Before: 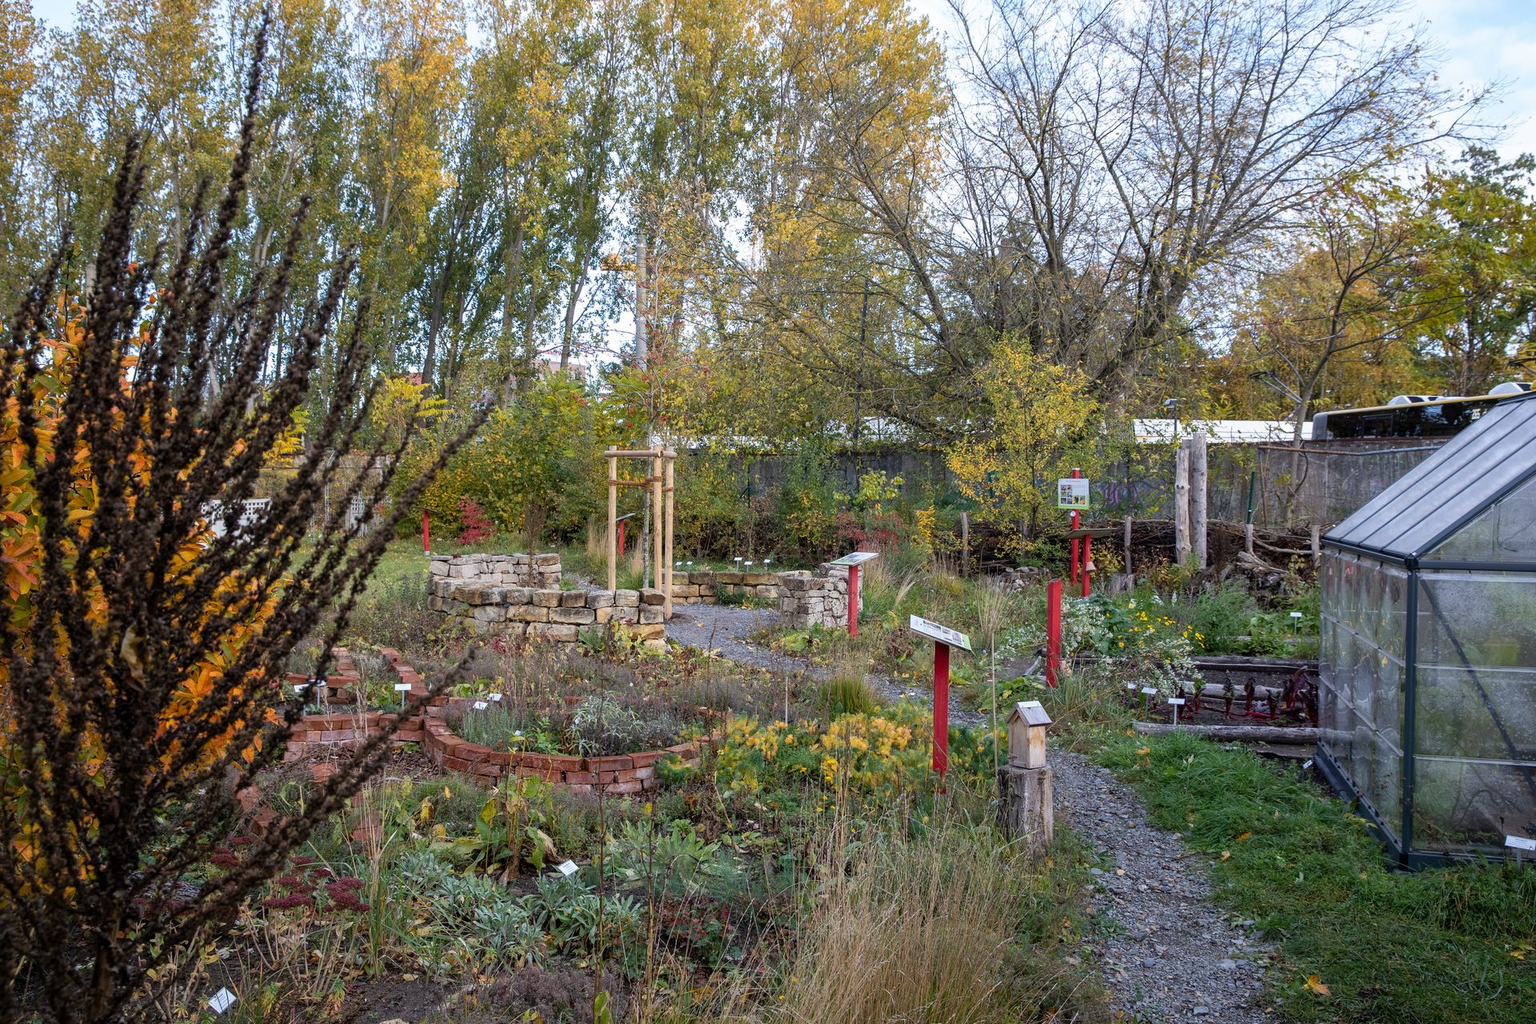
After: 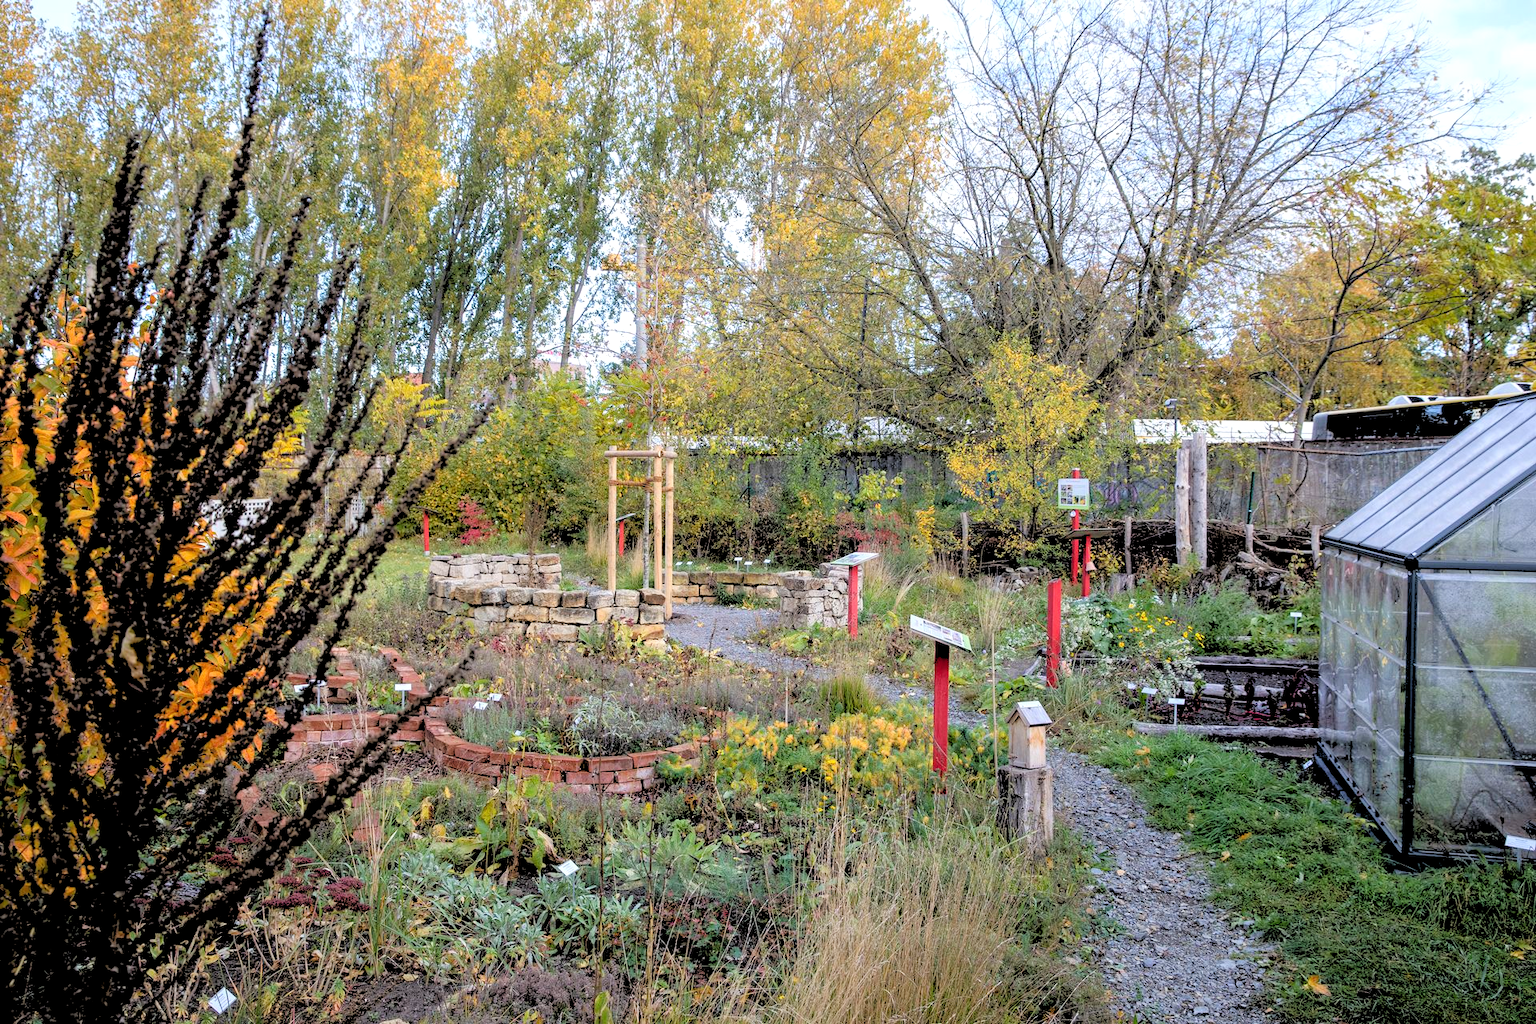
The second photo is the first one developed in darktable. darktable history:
rgb levels: levels [[0.027, 0.429, 0.996], [0, 0.5, 1], [0, 0.5, 1]]
exposure: exposure 0.2 EV, compensate highlight preservation false
